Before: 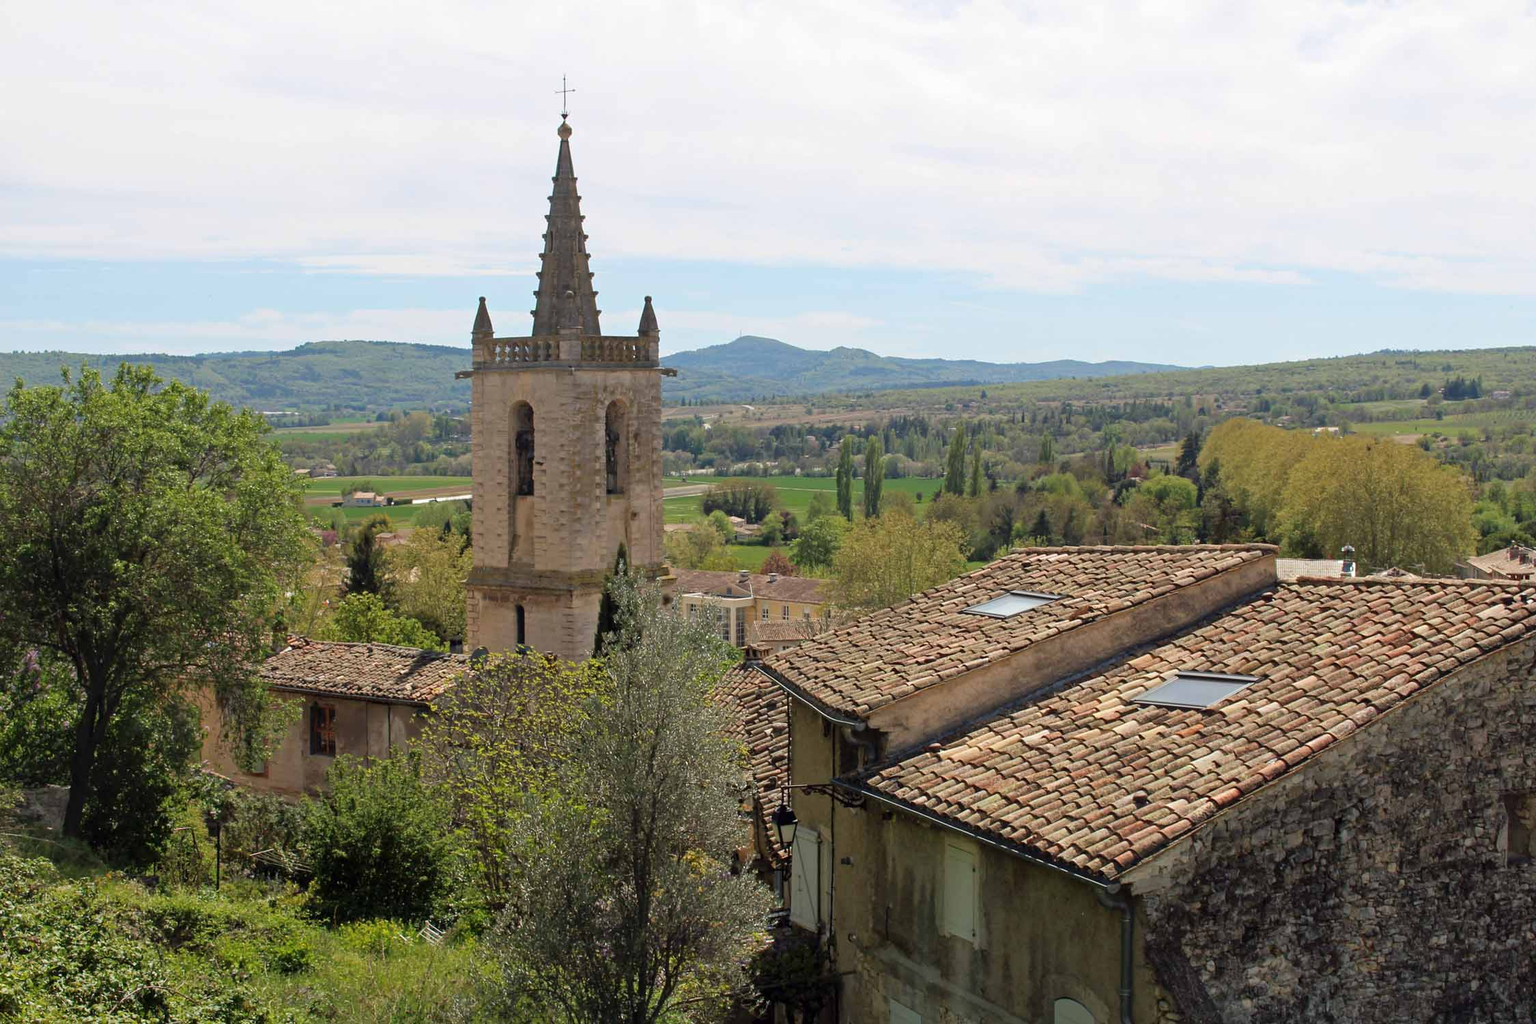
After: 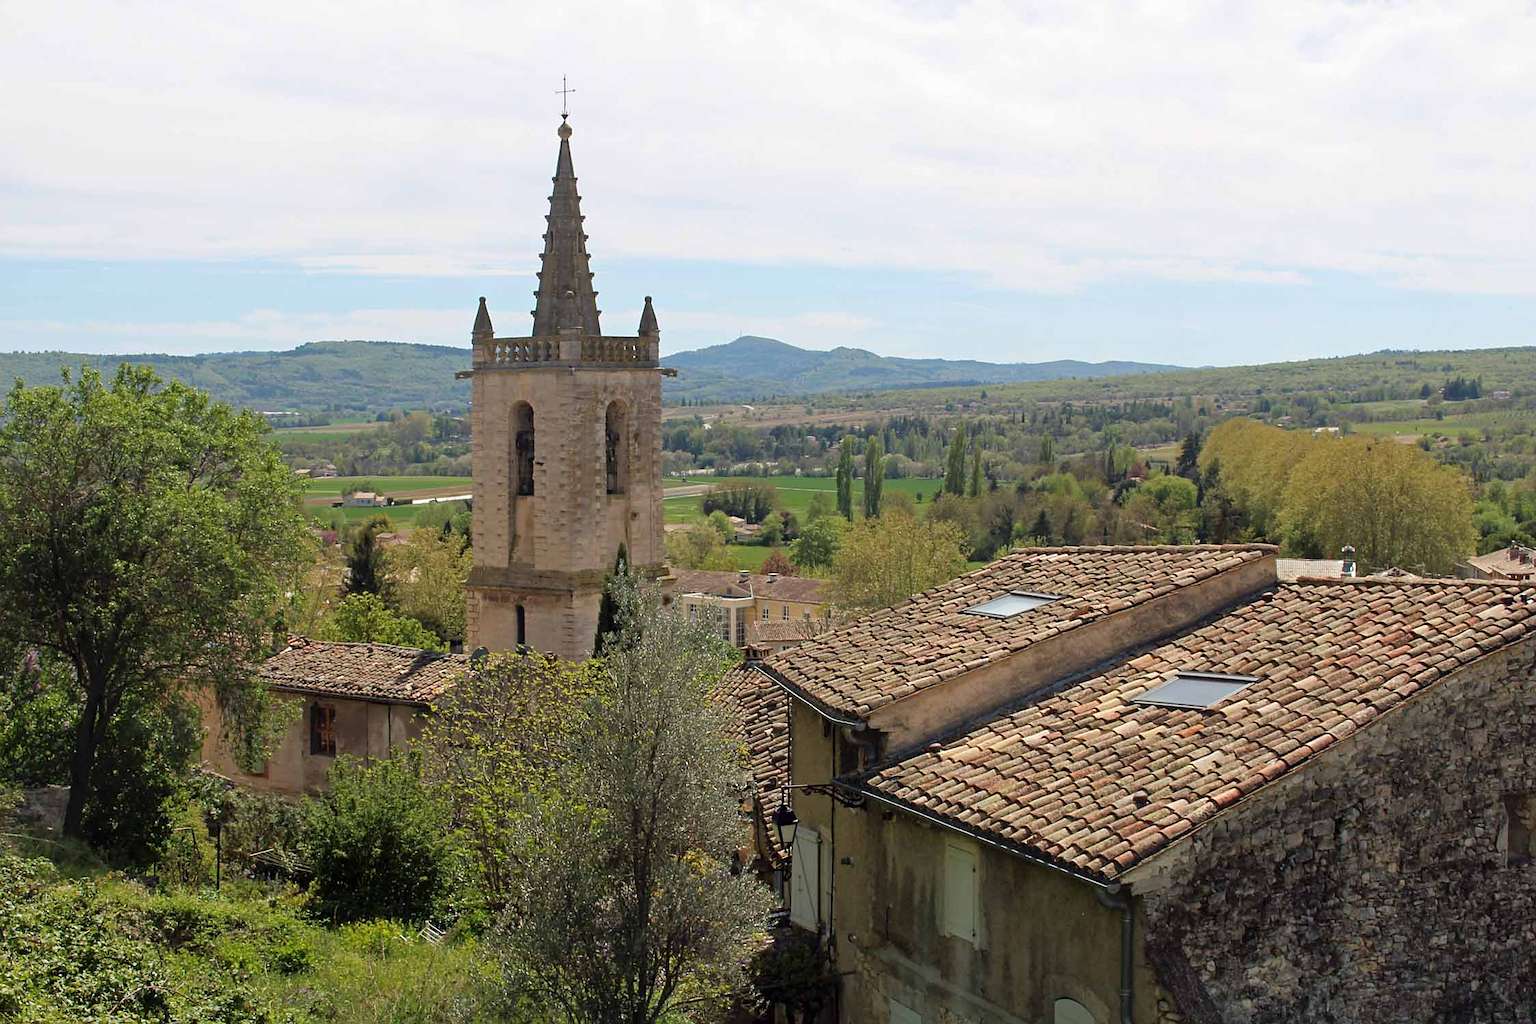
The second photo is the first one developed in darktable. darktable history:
sharpen: radius 1.586, amount 0.362, threshold 1.495
